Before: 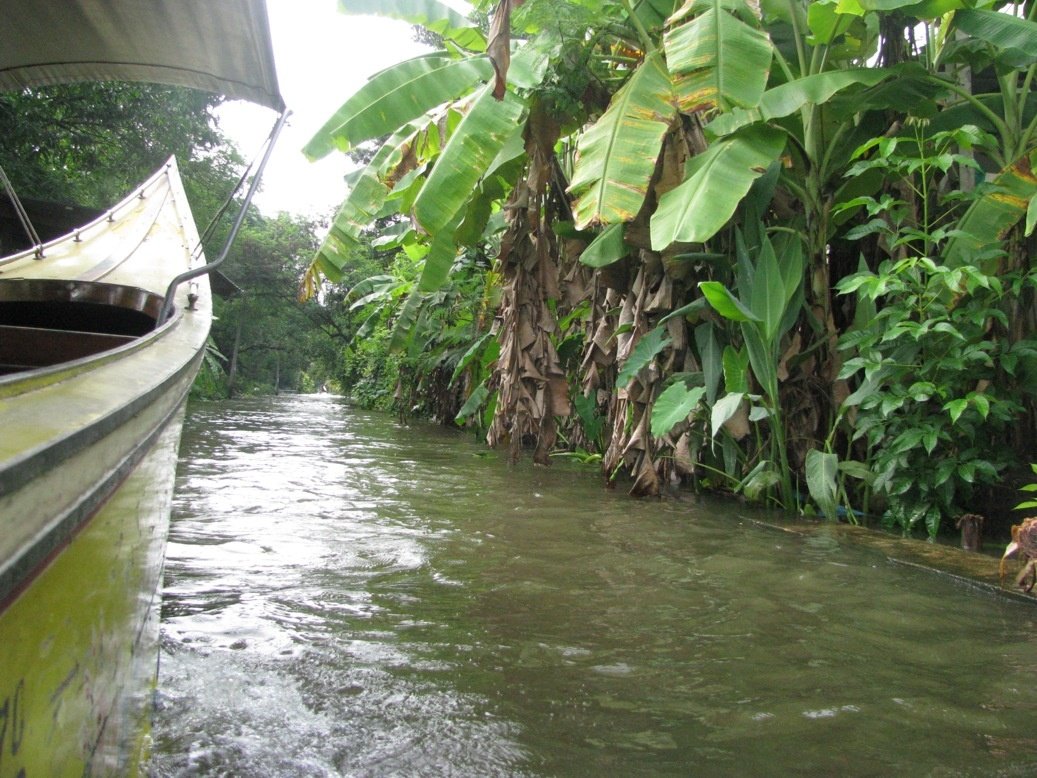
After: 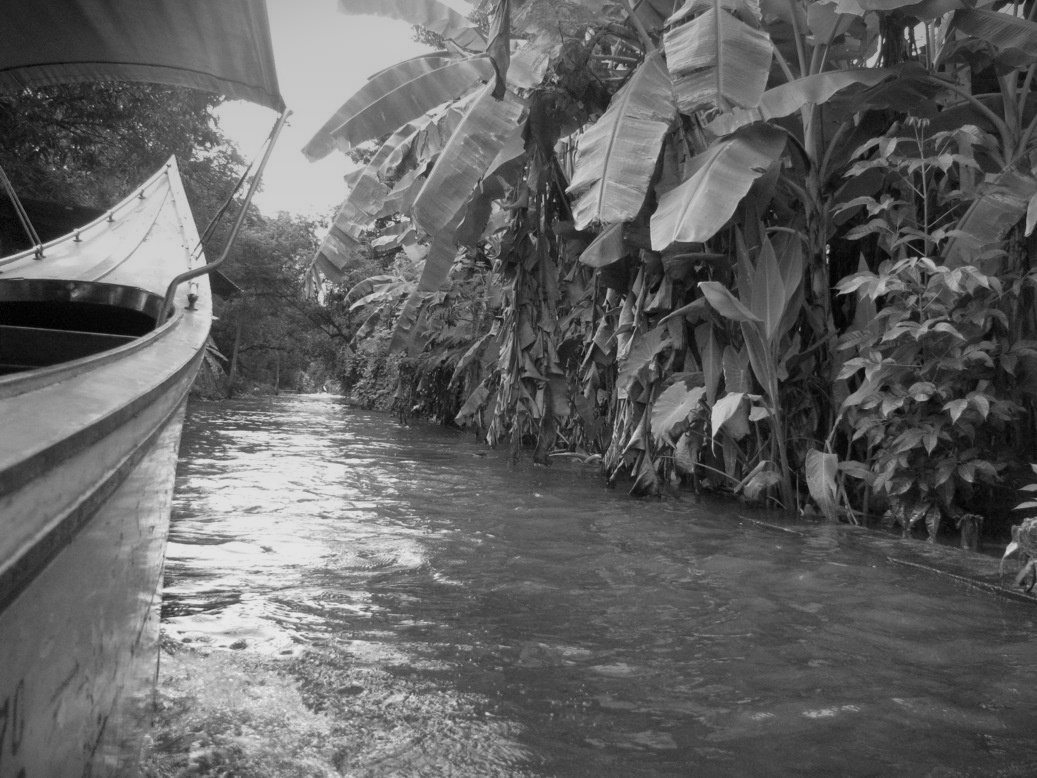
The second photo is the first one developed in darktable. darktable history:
local contrast: mode bilateral grid, contrast 10, coarseness 25, detail 115%, midtone range 0.2
graduated density: on, module defaults
vignetting: fall-off start 100%, brightness -0.406, saturation -0.3, width/height ratio 1.324, dithering 8-bit output, unbound false
monochrome: on, module defaults
exposure: exposure -0.242 EV, compensate highlight preservation false
